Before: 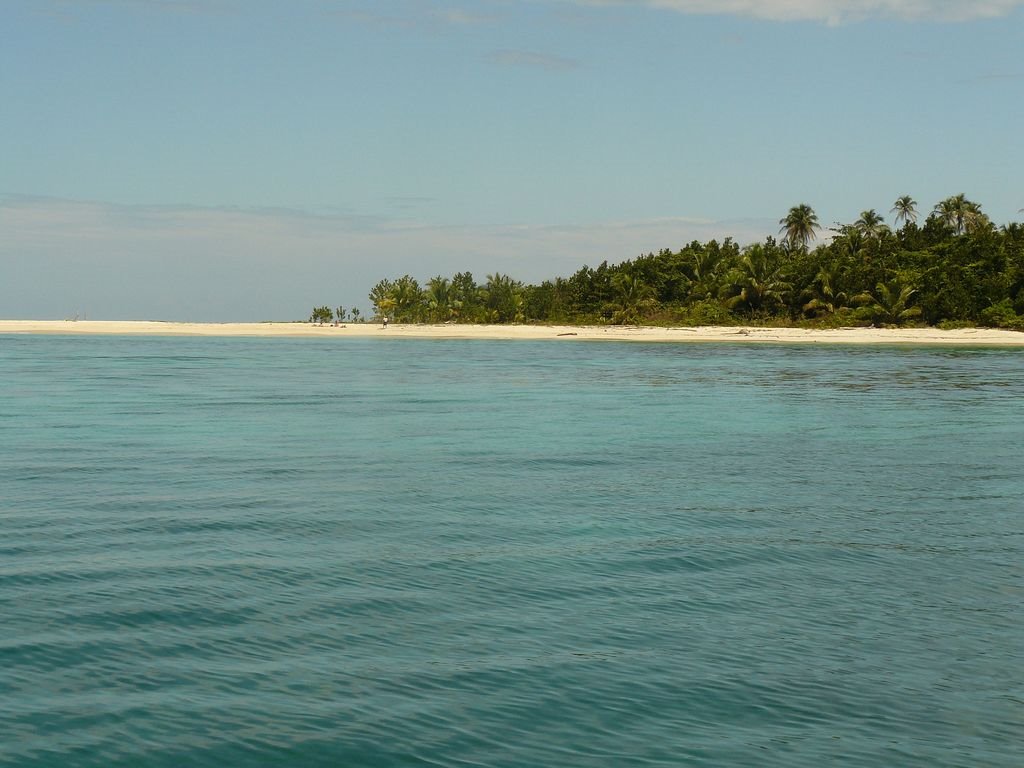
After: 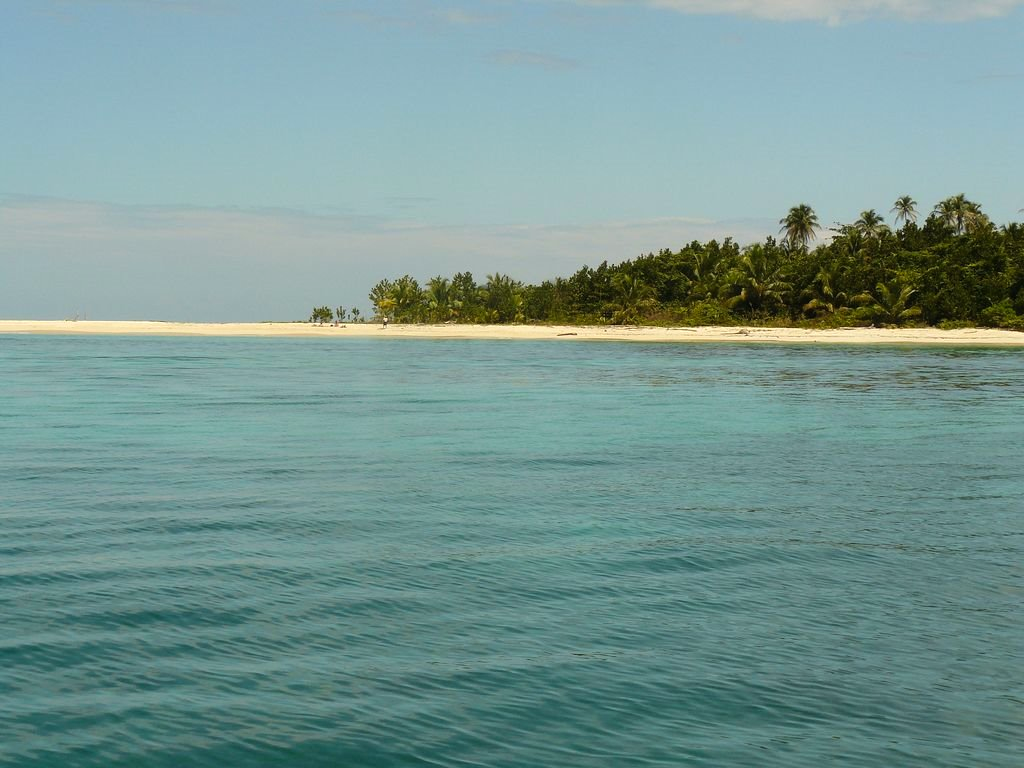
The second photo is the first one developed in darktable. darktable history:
color balance rgb: perceptual saturation grading › global saturation -0.025%, perceptual brilliance grading › highlights 6.244%, perceptual brilliance grading › mid-tones 17.212%, perceptual brilliance grading › shadows -5.353%, global vibrance 16.49%, saturation formula JzAzBz (2021)
